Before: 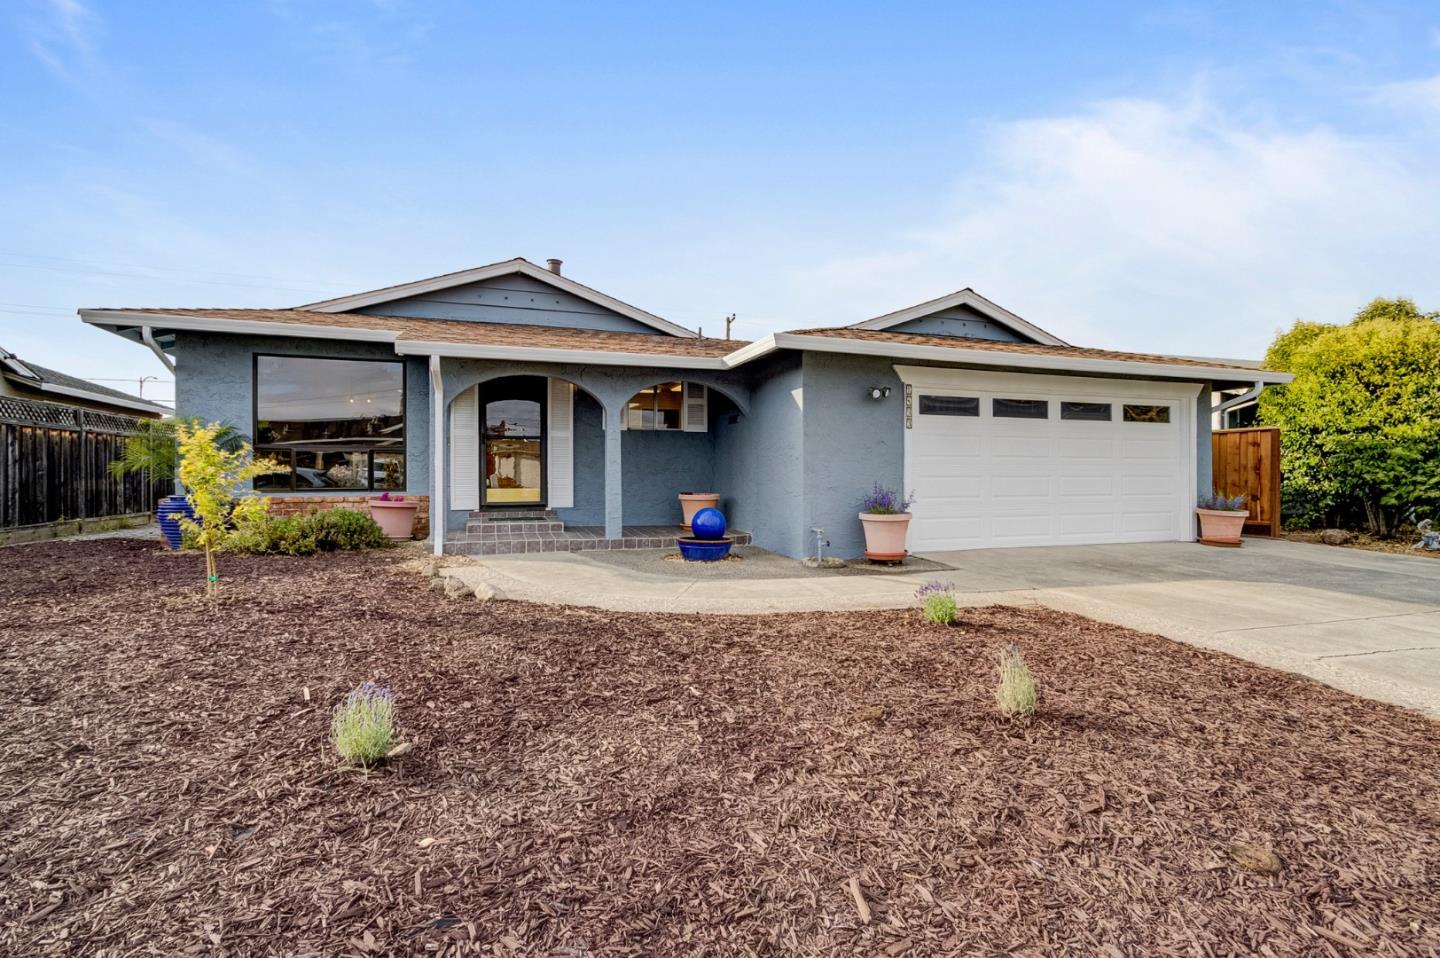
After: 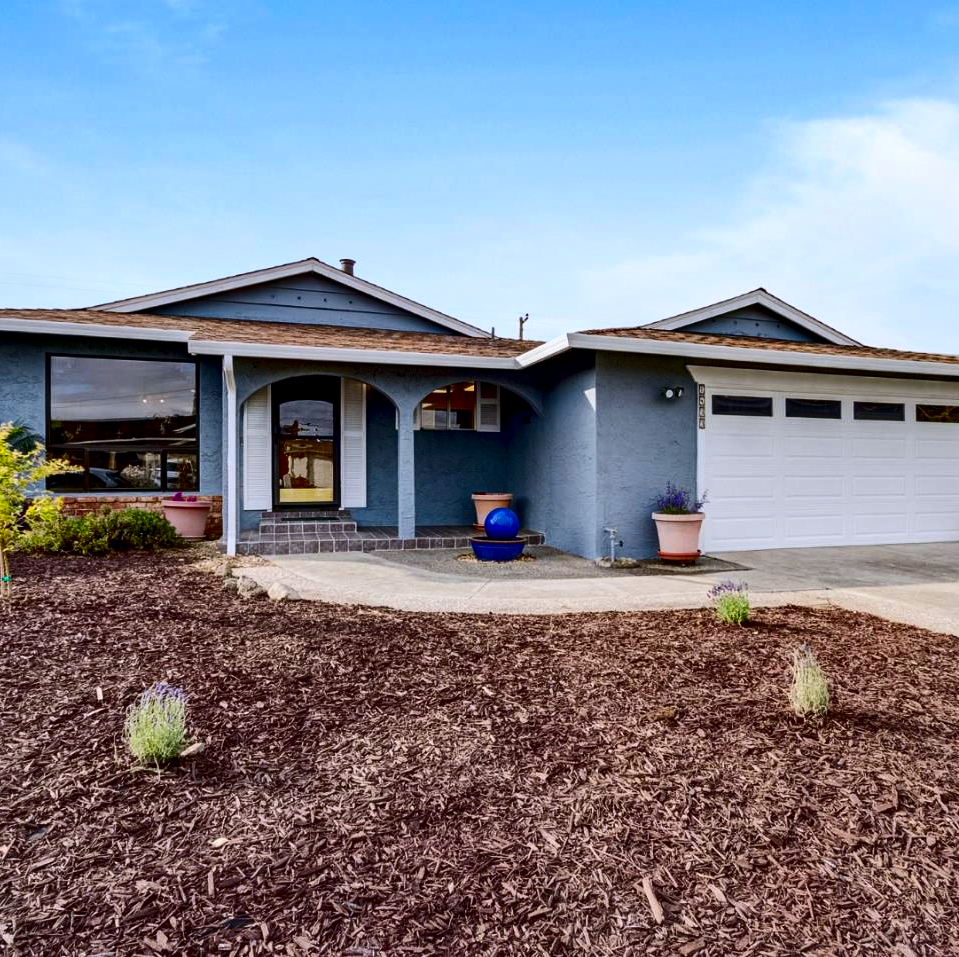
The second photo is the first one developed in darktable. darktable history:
contrast brightness saturation: contrast 0.218, brightness -0.195, saturation 0.235
color calibration: gray › normalize channels true, illuminant as shot in camera, x 0.358, y 0.373, temperature 4628.91 K, gamut compression 0.002
crop and rotate: left 14.397%, right 18.972%
local contrast: mode bilateral grid, contrast 20, coarseness 50, detail 119%, midtone range 0.2
